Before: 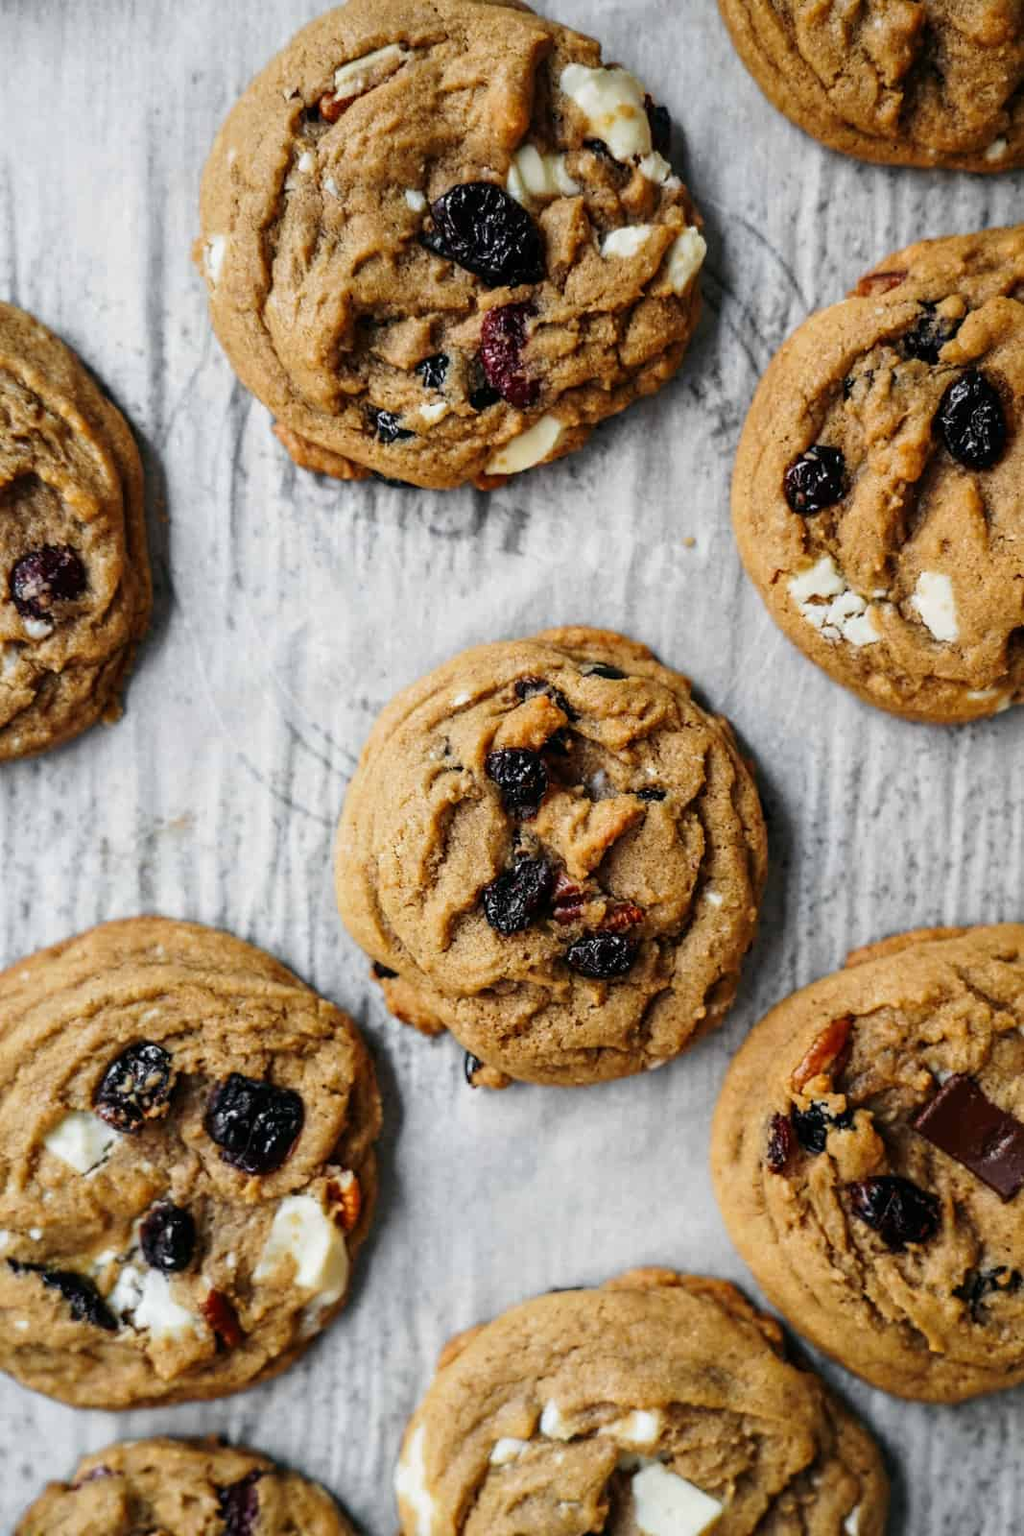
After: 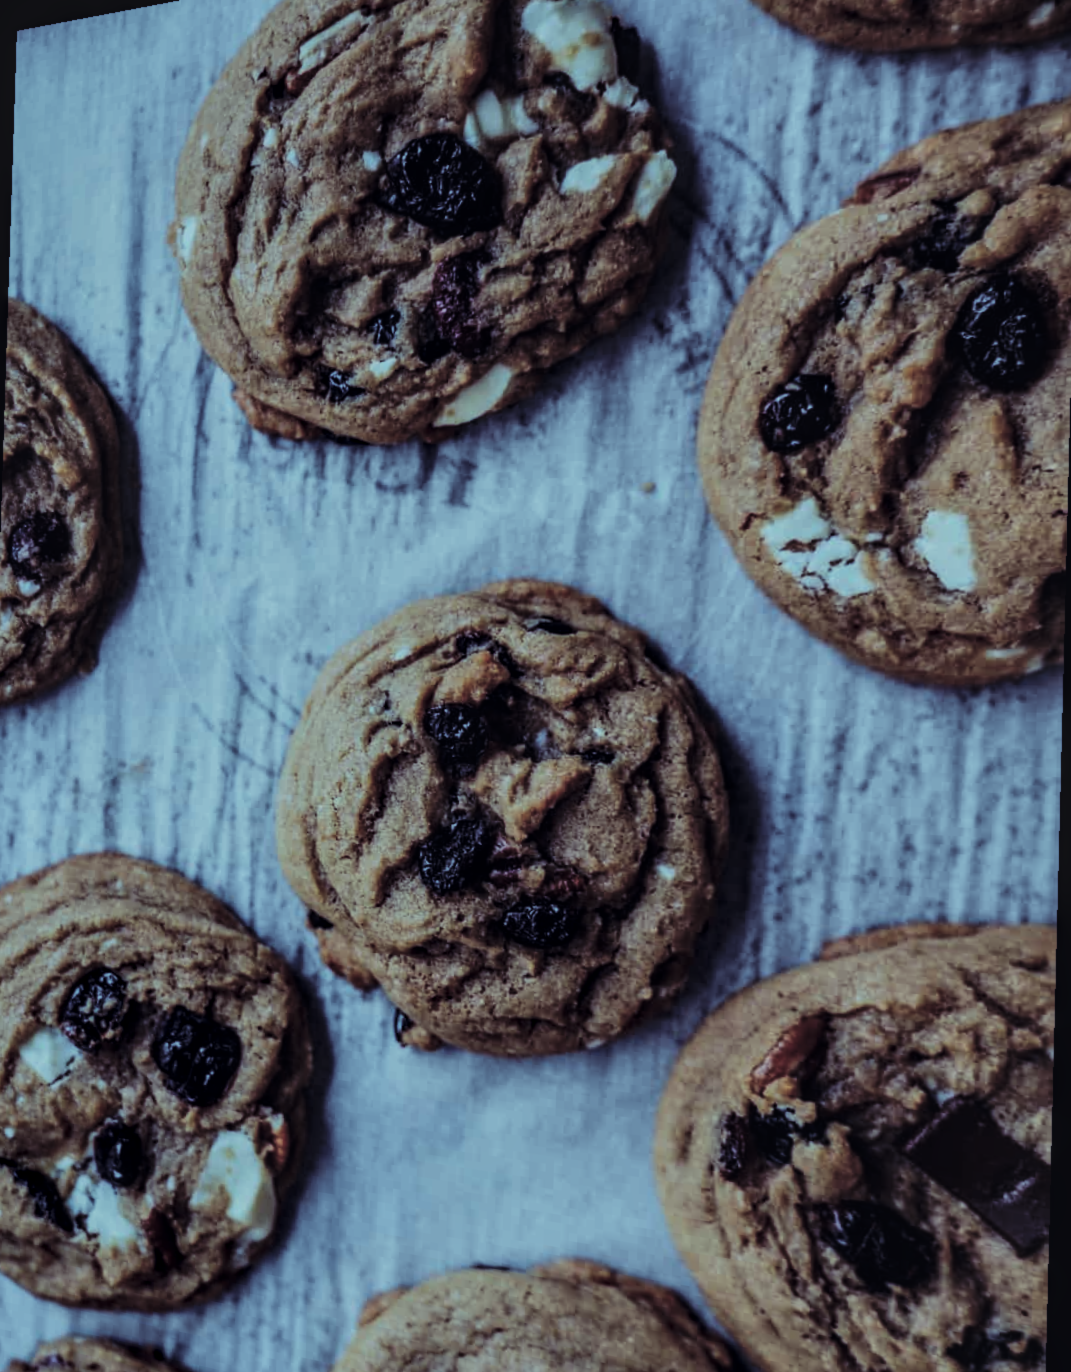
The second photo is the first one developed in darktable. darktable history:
lowpass: radius 0.5, unbound 0
local contrast: highlights 35%, detail 135%
rotate and perspective: rotation 1.69°, lens shift (vertical) -0.023, lens shift (horizontal) -0.291, crop left 0.025, crop right 0.988, crop top 0.092, crop bottom 0.842
filmic rgb: black relative exposure -5 EV, hardness 2.88, contrast 1.3, highlights saturation mix -30%
bloom: size 9%, threshold 100%, strength 7%
exposure: black level correction 0, exposure -0.721 EV, compensate highlight preservation false
rgb curve: curves: ch0 [(0, 0.186) (0.314, 0.284) (0.576, 0.466) (0.805, 0.691) (0.936, 0.886)]; ch1 [(0, 0.186) (0.314, 0.284) (0.581, 0.534) (0.771, 0.746) (0.936, 0.958)]; ch2 [(0, 0.216) (0.275, 0.39) (1, 1)], mode RGB, independent channels, compensate middle gray true, preserve colors none
white balance: red 1, blue 1
